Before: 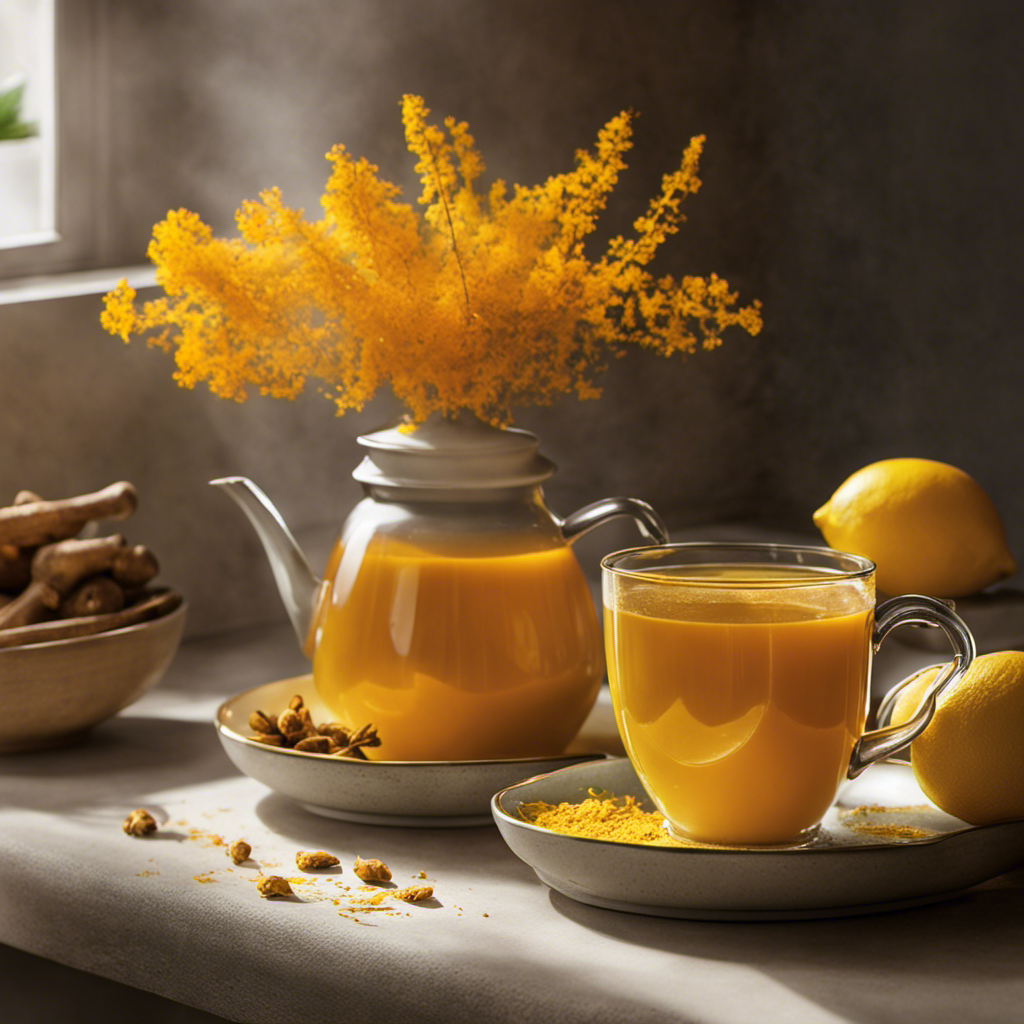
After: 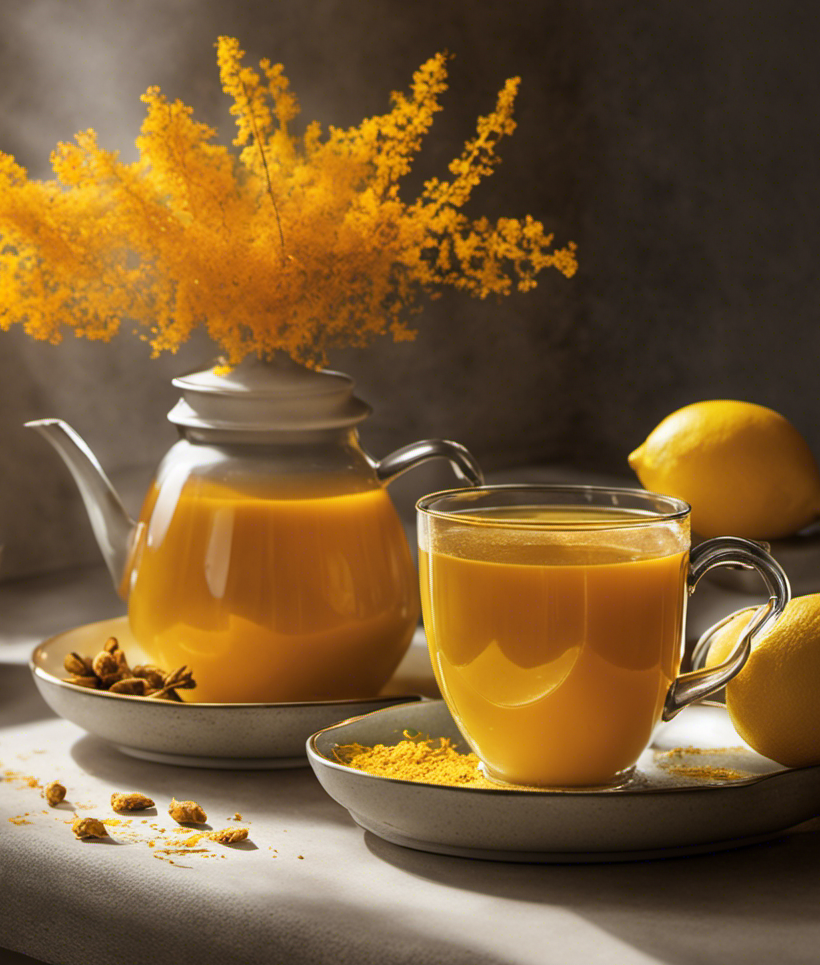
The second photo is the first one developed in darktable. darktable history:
crop and rotate: left 18.116%, top 5.747%, right 1.8%
